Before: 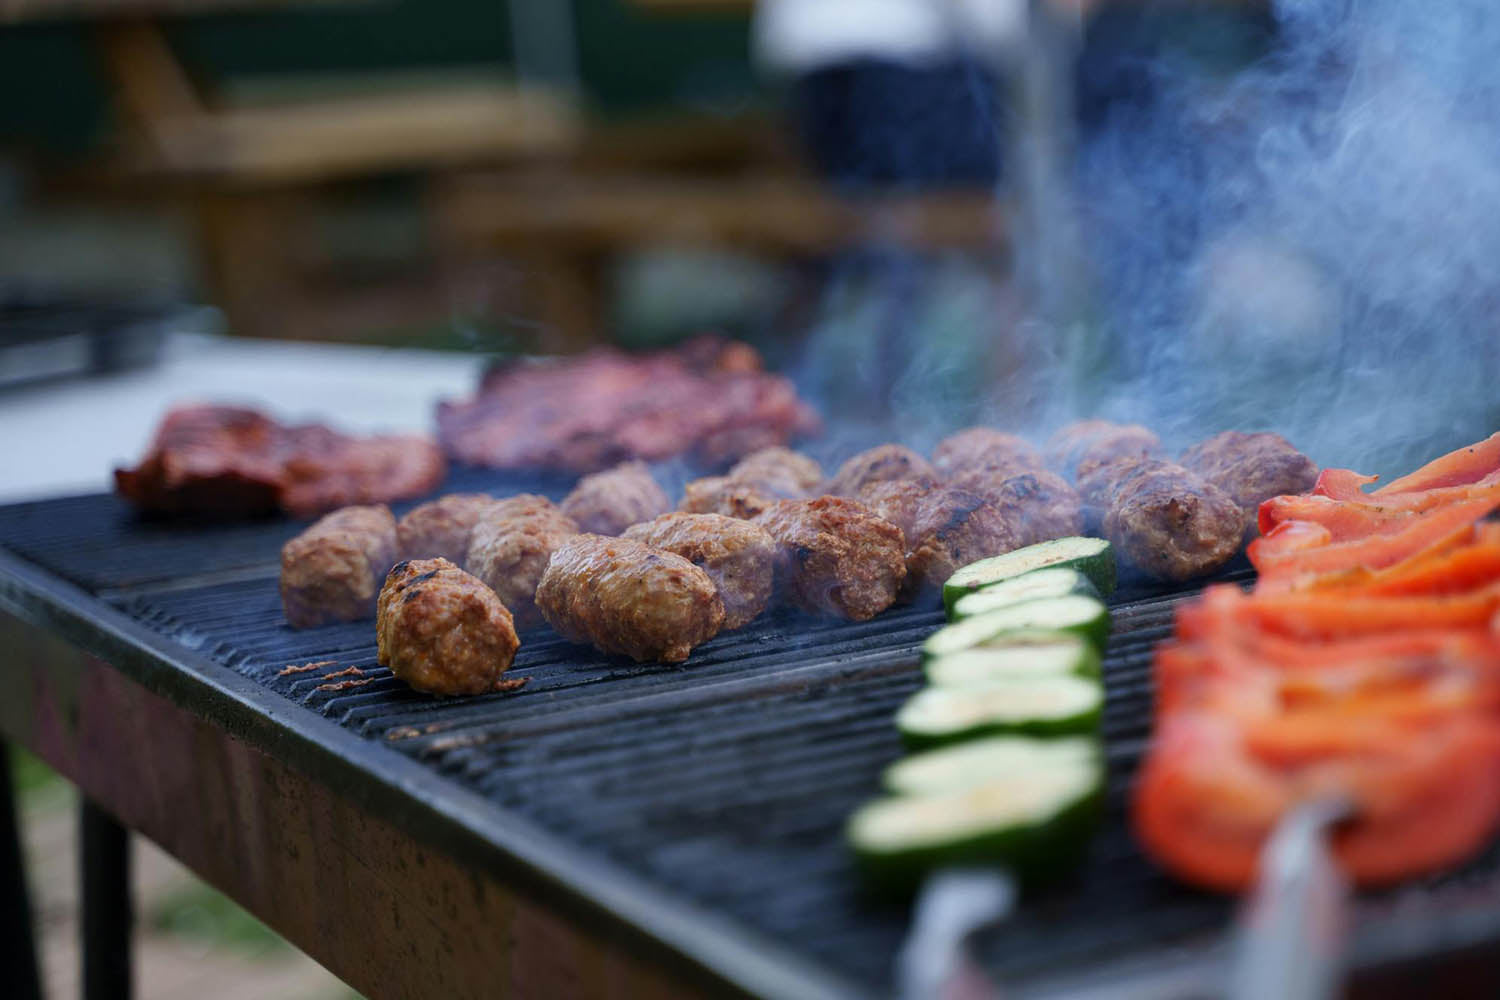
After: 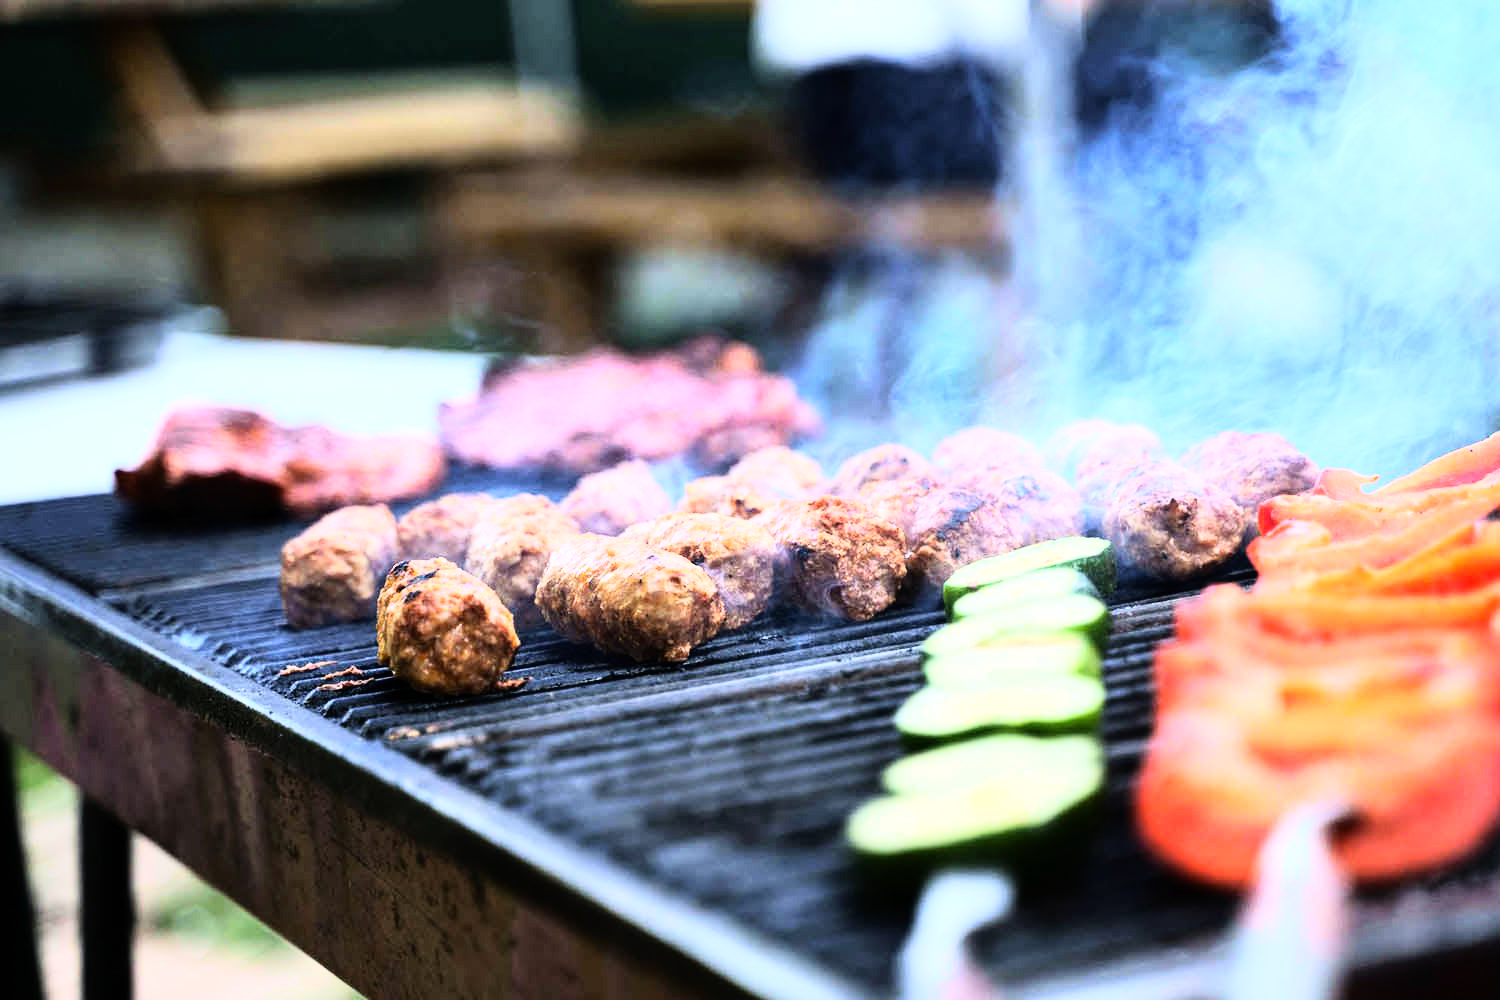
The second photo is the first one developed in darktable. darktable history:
rgb curve: curves: ch0 [(0, 0) (0.21, 0.15) (0.24, 0.21) (0.5, 0.75) (0.75, 0.96) (0.89, 0.99) (1, 1)]; ch1 [(0, 0.02) (0.21, 0.13) (0.25, 0.2) (0.5, 0.67) (0.75, 0.9) (0.89, 0.97) (1, 1)]; ch2 [(0, 0.02) (0.21, 0.13) (0.25, 0.2) (0.5, 0.67) (0.75, 0.9) (0.89, 0.97) (1, 1)], compensate middle gray true
exposure: black level correction 0, exposure 0.7 EV, compensate exposure bias true, compensate highlight preservation false
